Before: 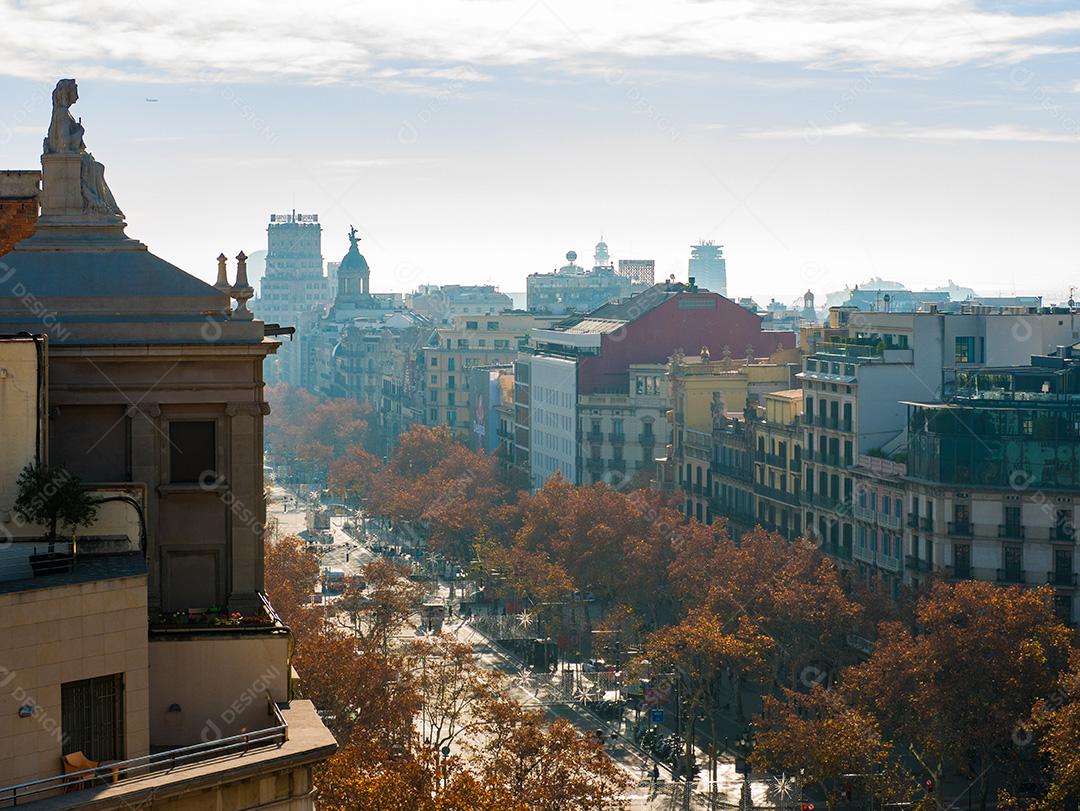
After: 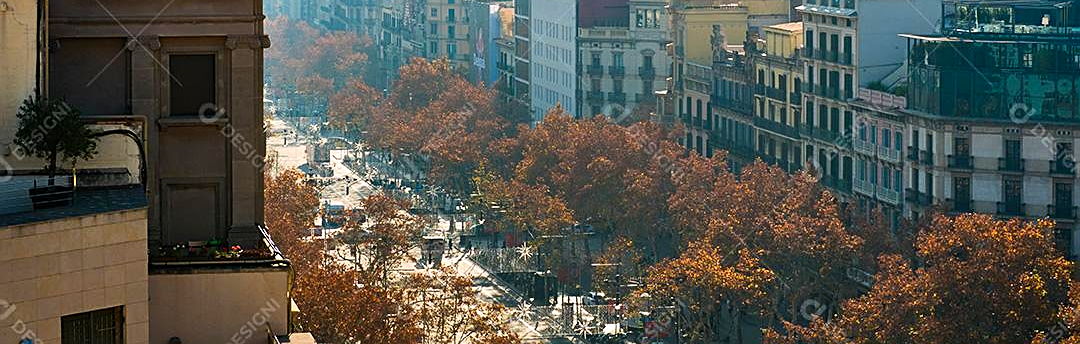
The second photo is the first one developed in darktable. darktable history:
levels: levels [0, 0.498, 0.996]
shadows and highlights: soften with gaussian
sharpen: on, module defaults
exposure: black level correction 0, exposure 0.199 EV, compensate highlight preservation false
color correction: highlights b* -0.004, saturation 1.12
contrast brightness saturation: contrast 0.144
crop: top 45.362%, bottom 12.211%
